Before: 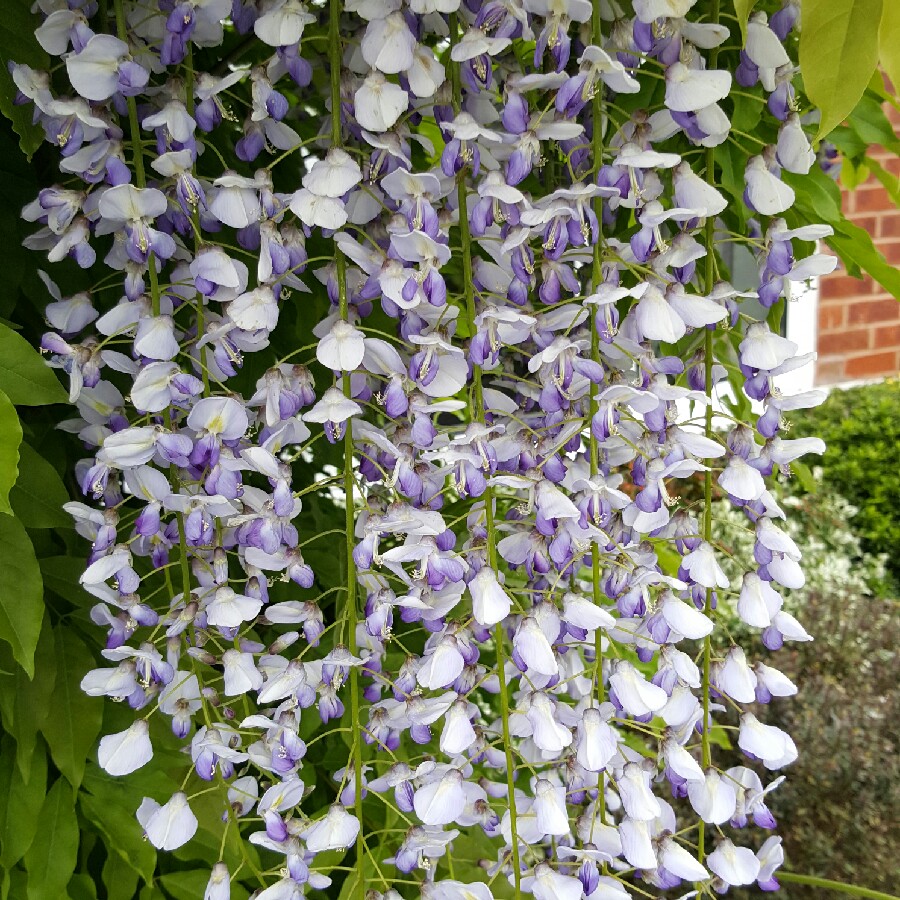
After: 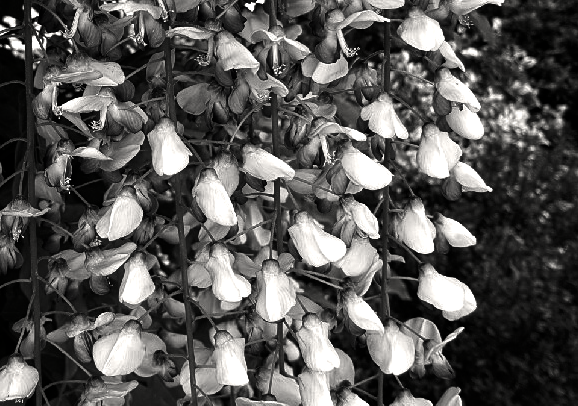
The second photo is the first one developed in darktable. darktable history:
crop and rotate: left 35.674%, top 49.989%, bottom 4.802%
exposure: exposure 0.174 EV, compensate exposure bias true, compensate highlight preservation false
contrast brightness saturation: contrast 0.024, brightness -0.996, saturation -0.994
color correction: highlights a* 0.69, highlights b* 2.82, saturation 1.06
